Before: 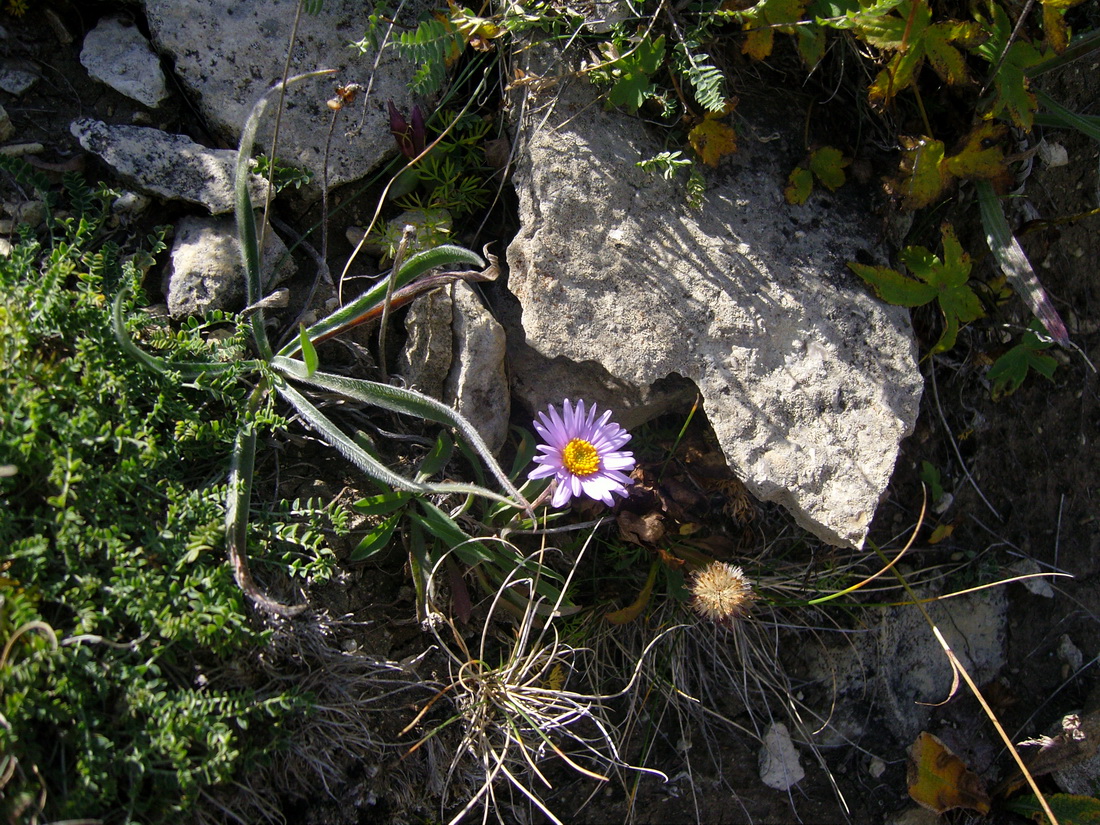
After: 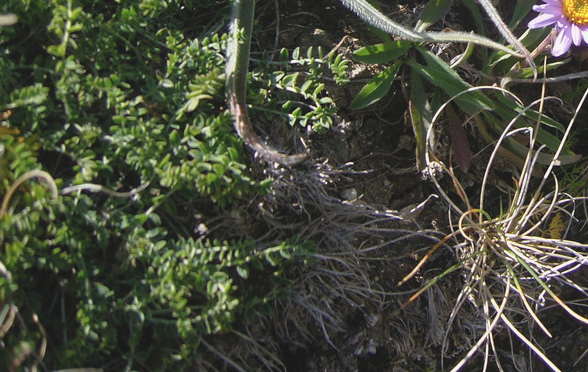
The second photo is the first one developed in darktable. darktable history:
contrast brightness saturation: contrast -0.137, brightness 0.055, saturation -0.12
shadows and highlights: shadows 0.949, highlights 40.72
crop and rotate: top 54.693%, right 46.538%, bottom 0.183%
